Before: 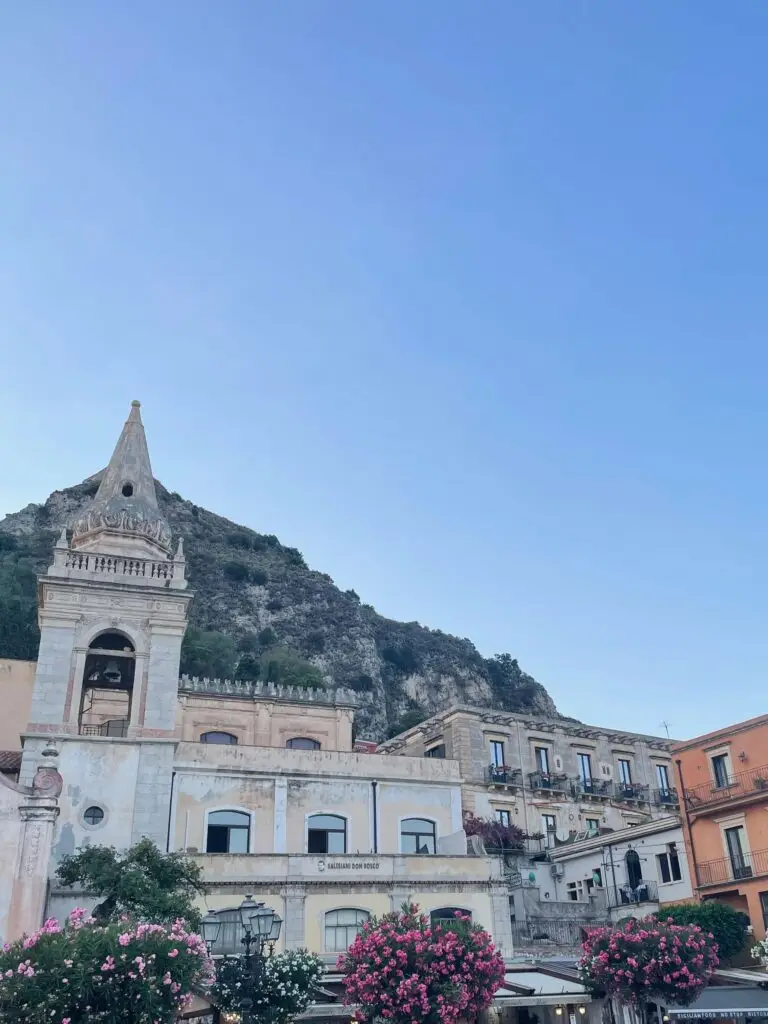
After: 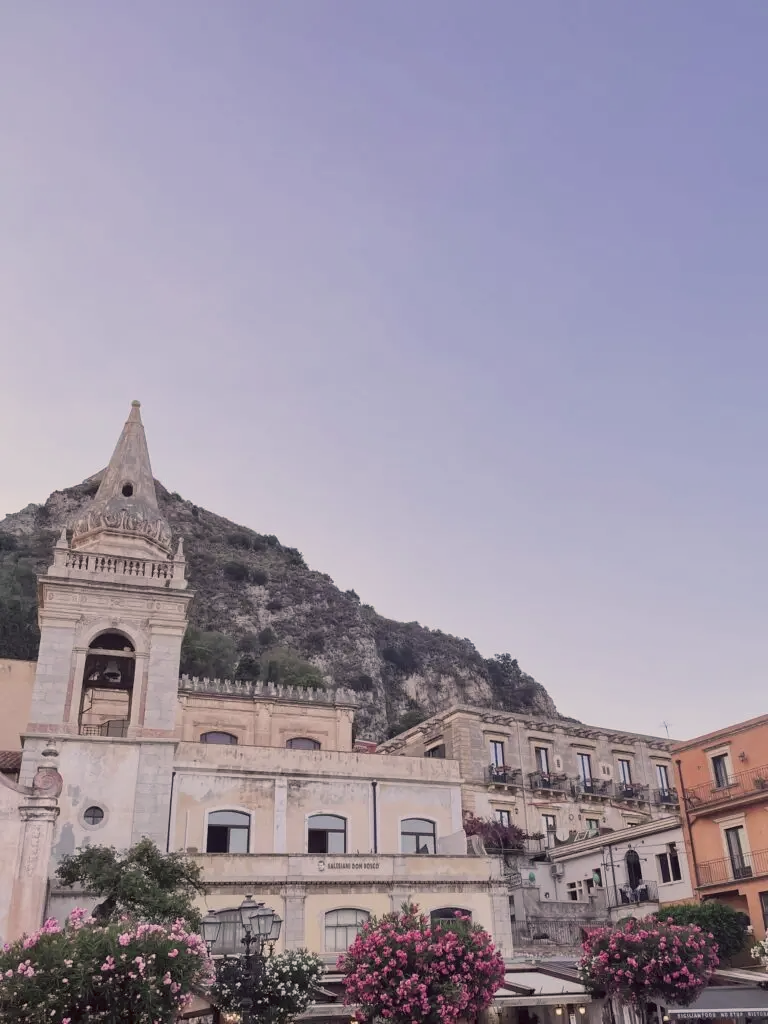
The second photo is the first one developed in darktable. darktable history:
color correction: highlights a* 10.21, highlights b* 9.79, shadows a* 8.61, shadows b* 7.88, saturation 0.8
sigmoid: contrast 1.22, skew 0.65
